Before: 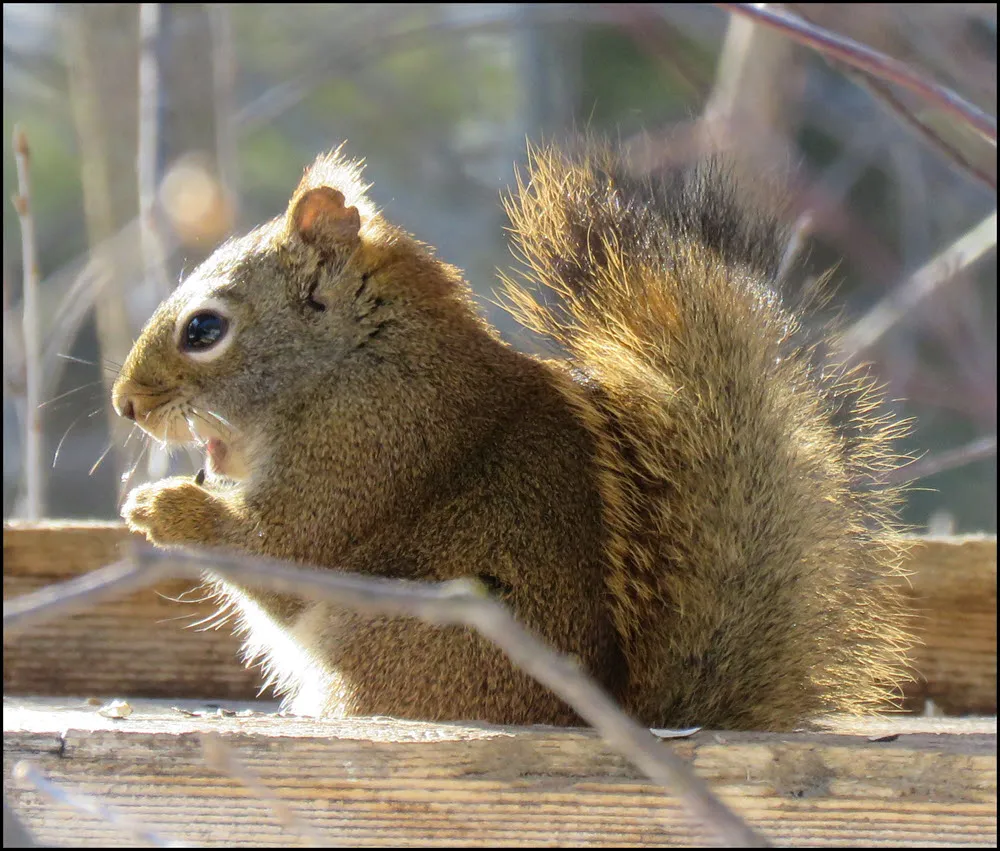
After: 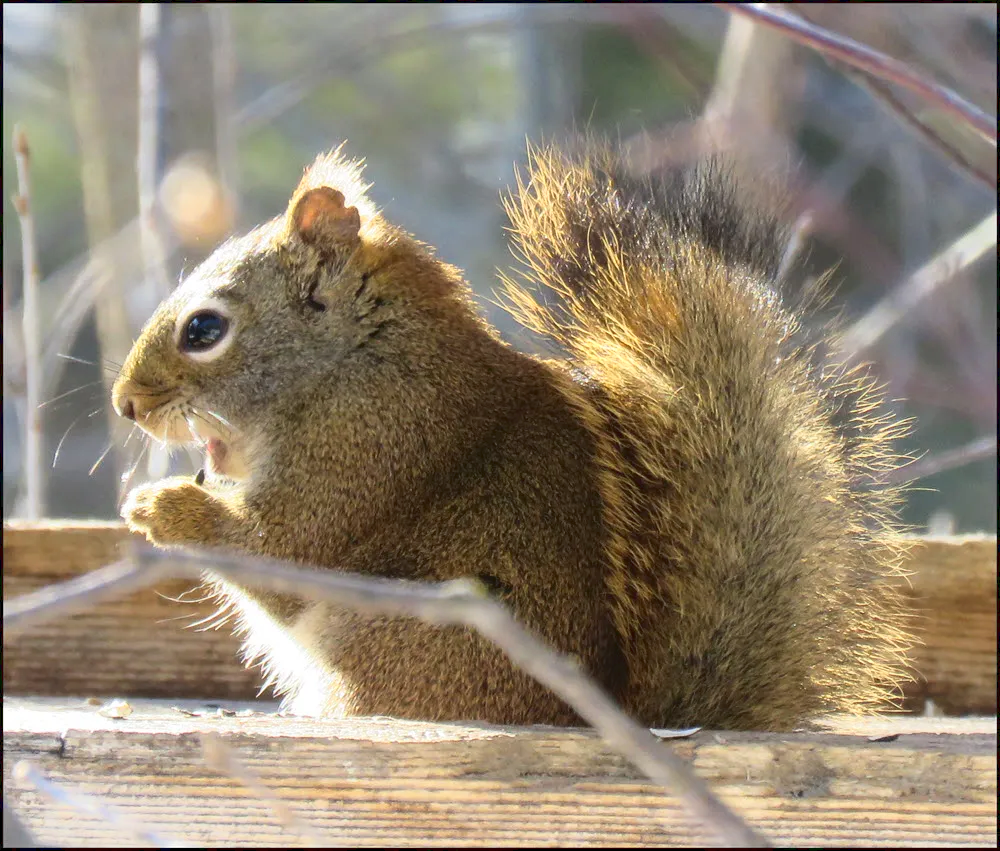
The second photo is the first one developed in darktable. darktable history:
tone curve: curves: ch0 [(0, 0) (0.003, 0.045) (0.011, 0.051) (0.025, 0.057) (0.044, 0.074) (0.069, 0.096) (0.1, 0.125) (0.136, 0.16) (0.177, 0.201) (0.224, 0.242) (0.277, 0.299) (0.335, 0.362) (0.399, 0.432) (0.468, 0.512) (0.543, 0.601) (0.623, 0.691) (0.709, 0.786) (0.801, 0.876) (0.898, 0.927) (1, 1)]
